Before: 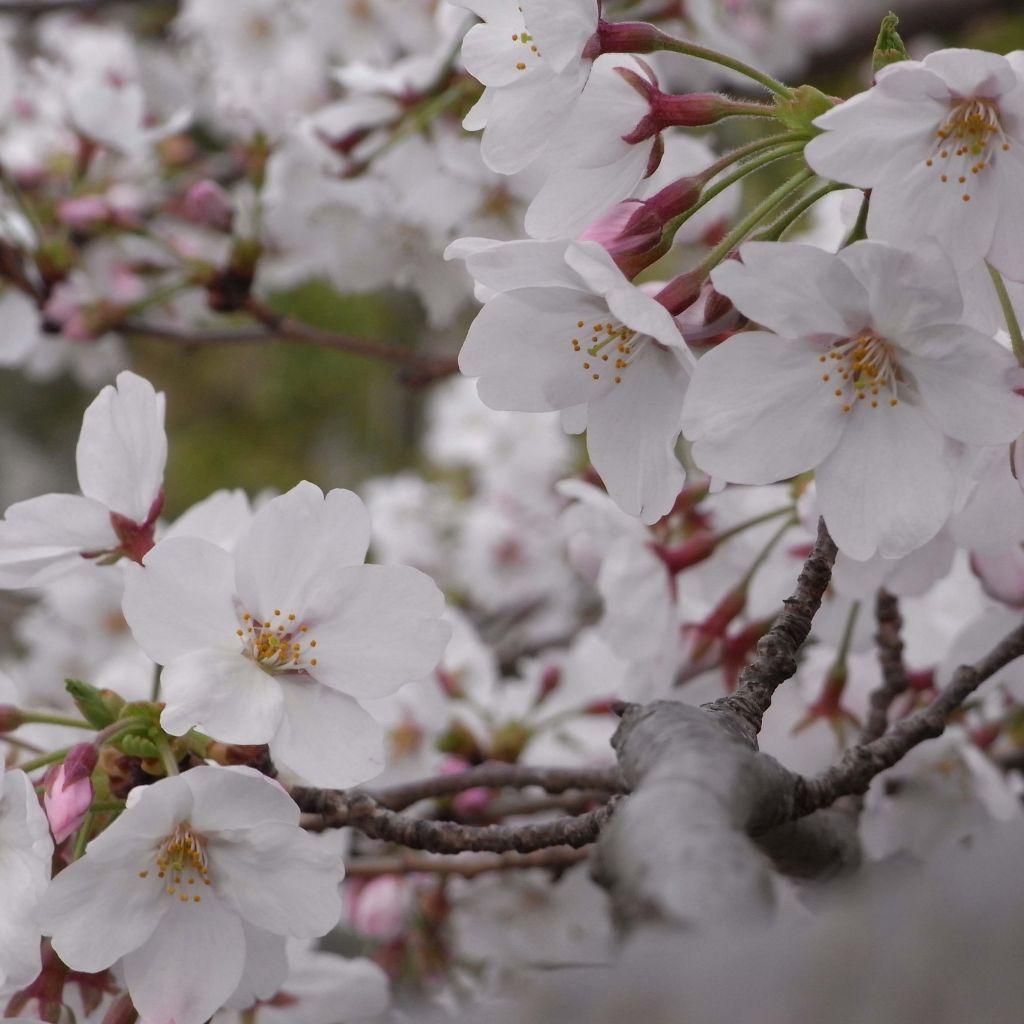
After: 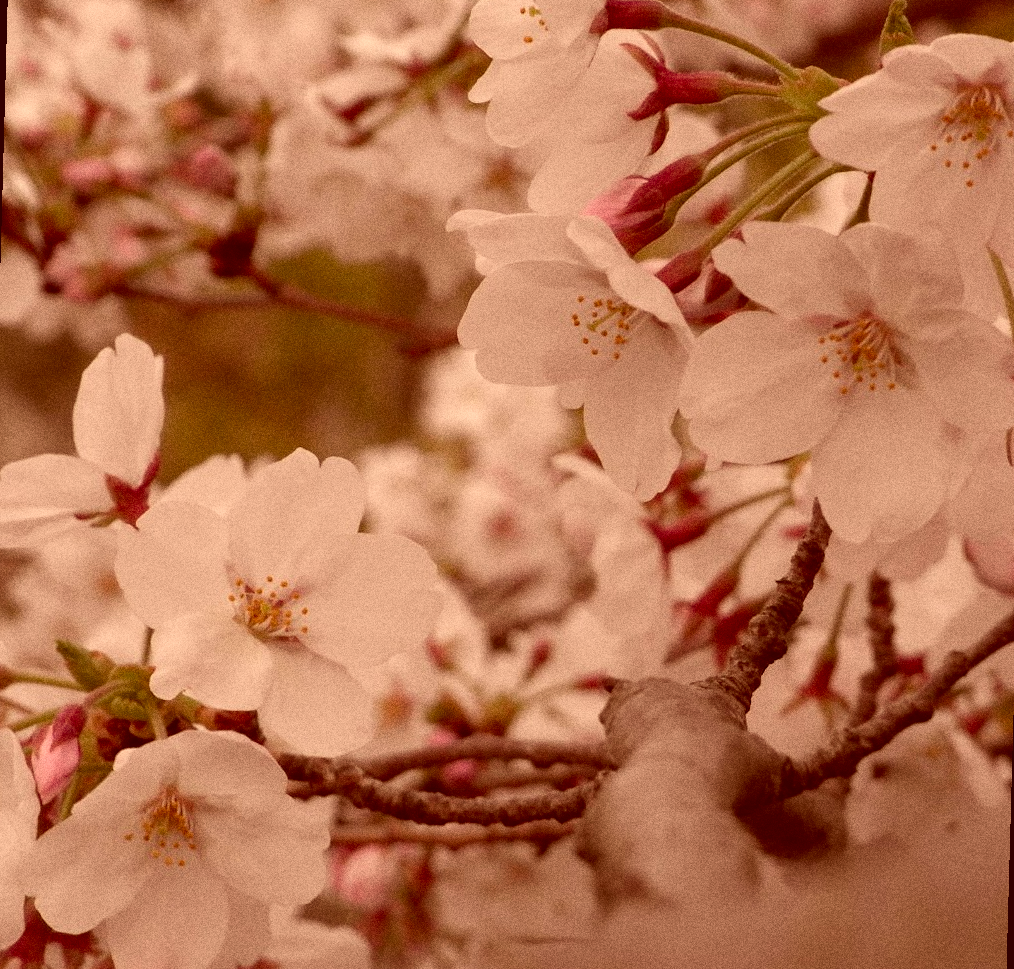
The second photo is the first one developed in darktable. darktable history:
grain: coarseness 0.09 ISO, strength 40%
color correction: highlights a* 9.03, highlights b* 8.71, shadows a* 40, shadows b* 40, saturation 0.8
rotate and perspective: rotation 1.57°, crop left 0.018, crop right 0.982, crop top 0.039, crop bottom 0.961
white balance: red 1.123, blue 0.83
